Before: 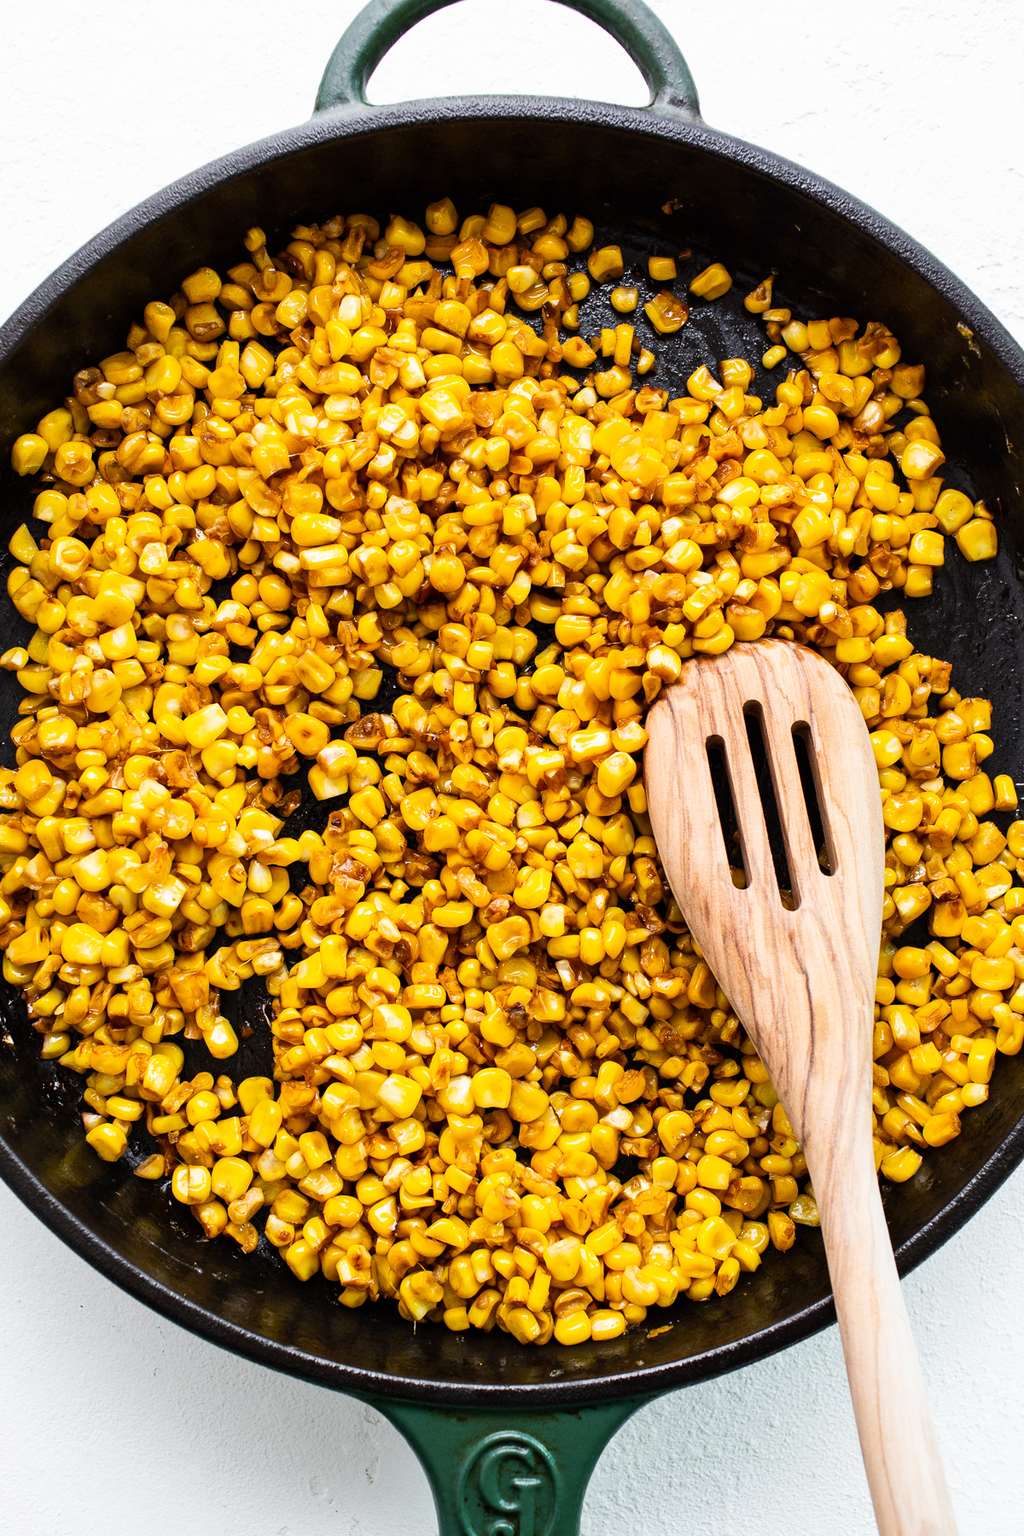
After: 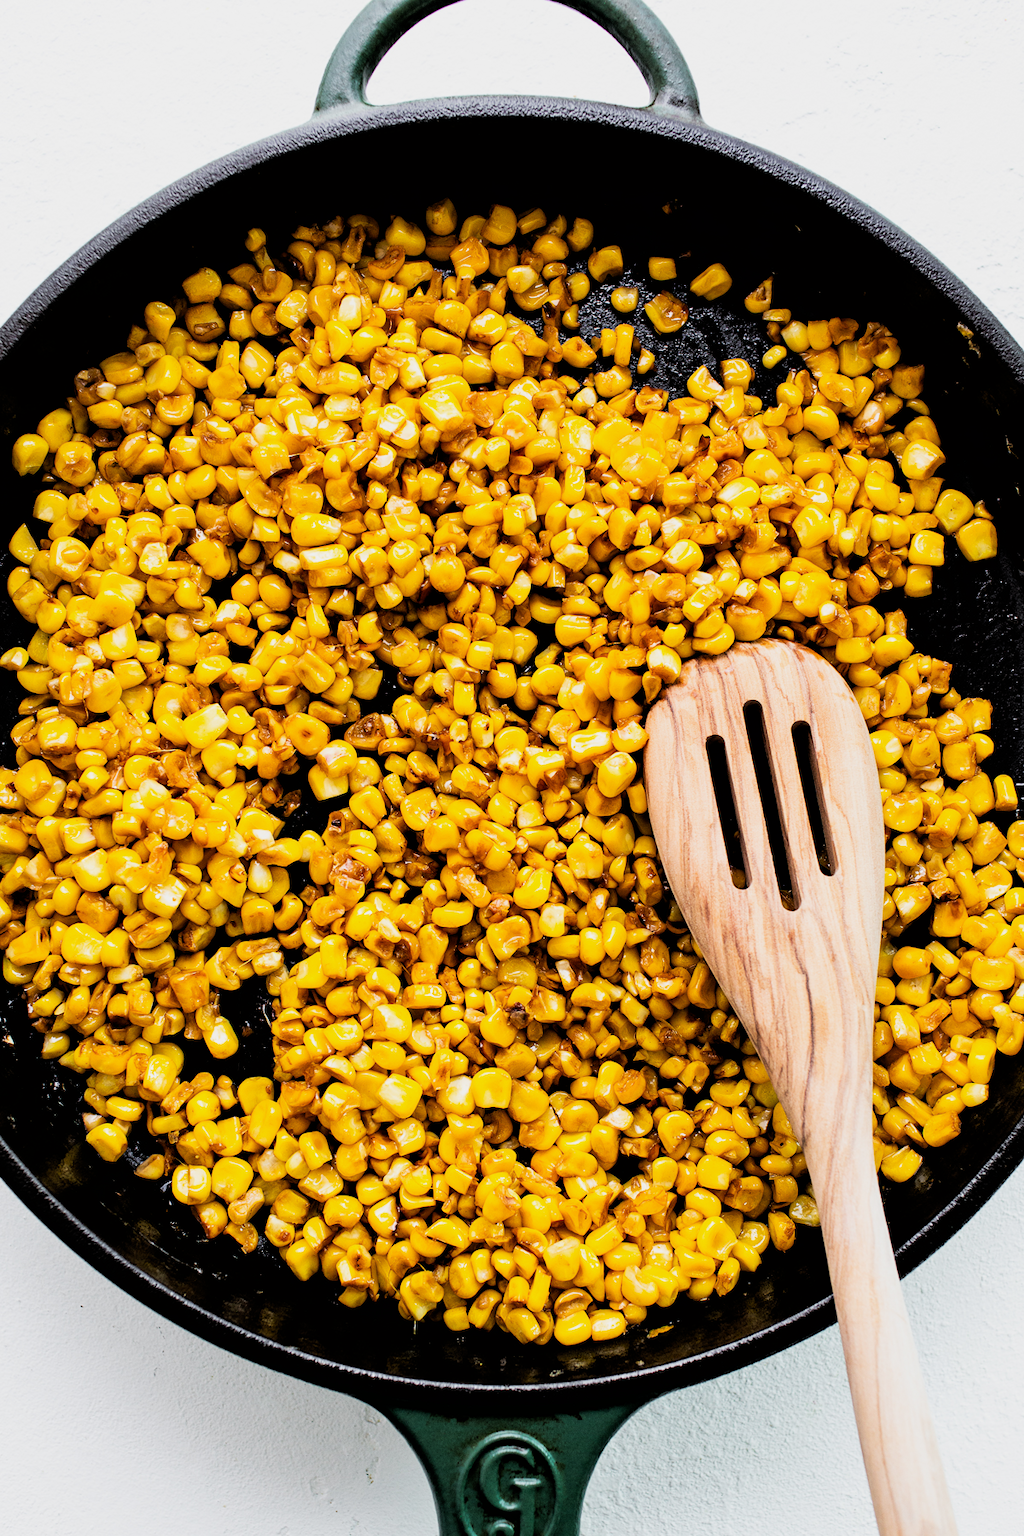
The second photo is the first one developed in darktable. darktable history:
filmic rgb: black relative exposure -3.92 EV, white relative exposure 3.14 EV, hardness 2.87
tone equalizer: on, module defaults
